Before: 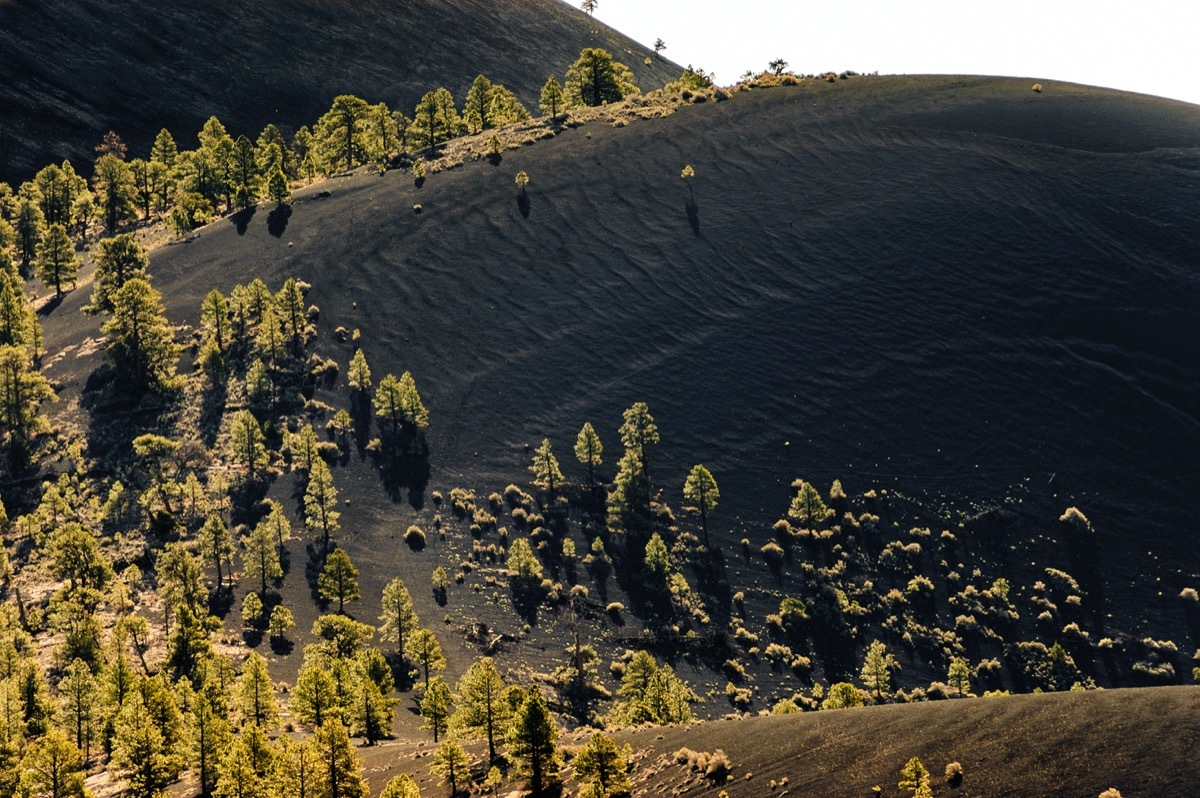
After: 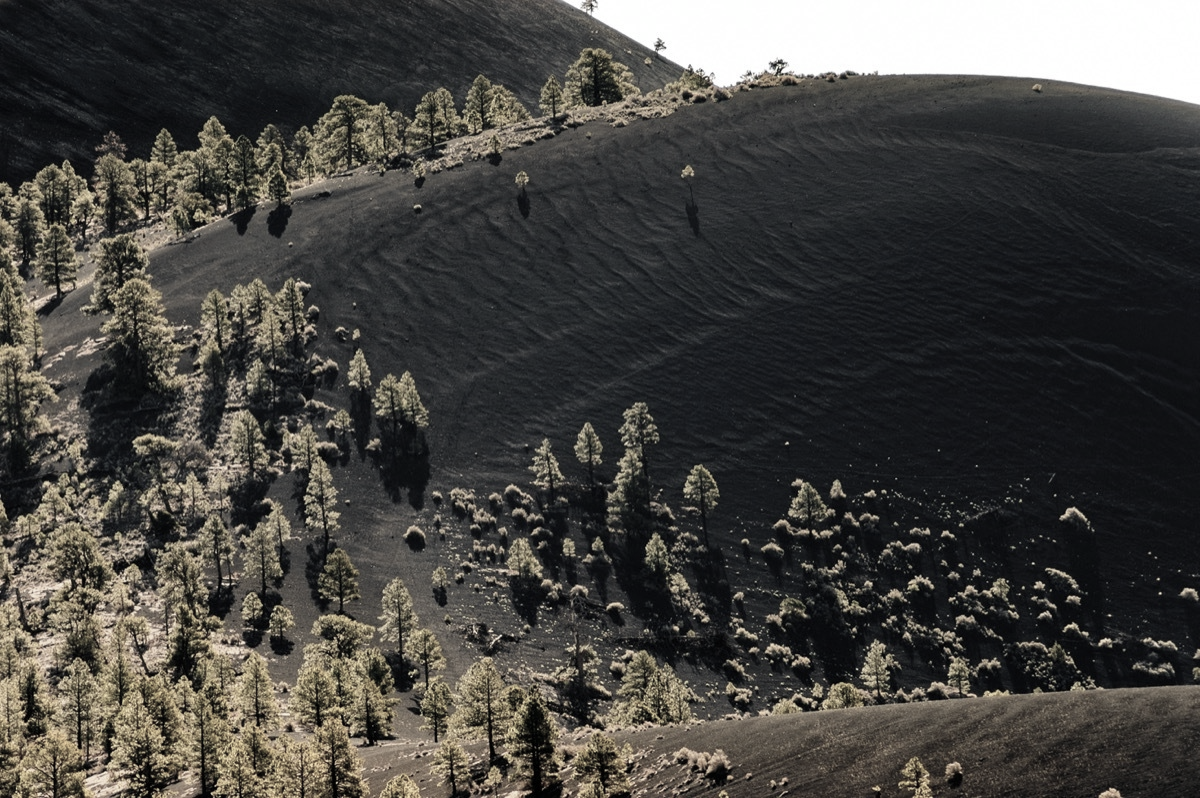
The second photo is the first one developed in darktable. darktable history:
color correction: highlights b* 0.068, saturation 0.336
